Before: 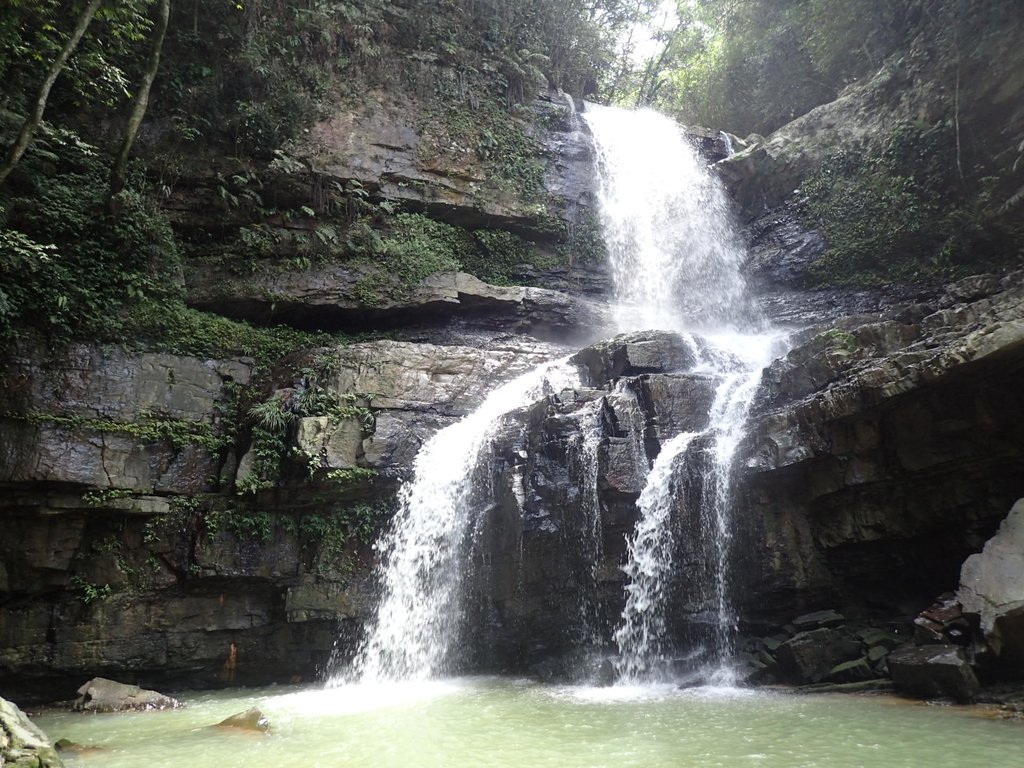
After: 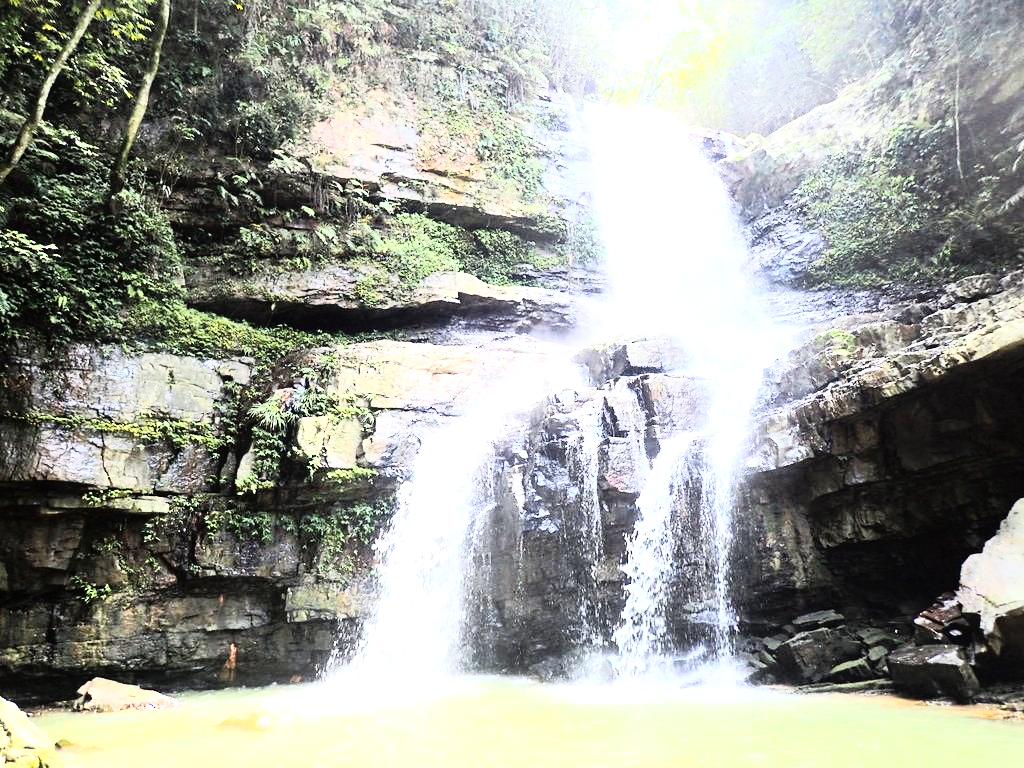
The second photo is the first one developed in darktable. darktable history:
rgb curve: curves: ch0 [(0, 0) (0.21, 0.15) (0.24, 0.21) (0.5, 0.75) (0.75, 0.96) (0.89, 0.99) (1, 1)]; ch1 [(0, 0.02) (0.21, 0.13) (0.25, 0.2) (0.5, 0.67) (0.75, 0.9) (0.89, 0.97) (1, 1)]; ch2 [(0, 0.02) (0.21, 0.13) (0.25, 0.2) (0.5, 0.67) (0.75, 0.9) (0.89, 0.97) (1, 1)], compensate middle gray true
exposure: exposure 1.5 EV, compensate highlight preservation false
color zones: curves: ch1 [(0.239, 0.552) (0.75, 0.5)]; ch2 [(0.25, 0.462) (0.749, 0.457)], mix 25.94%
